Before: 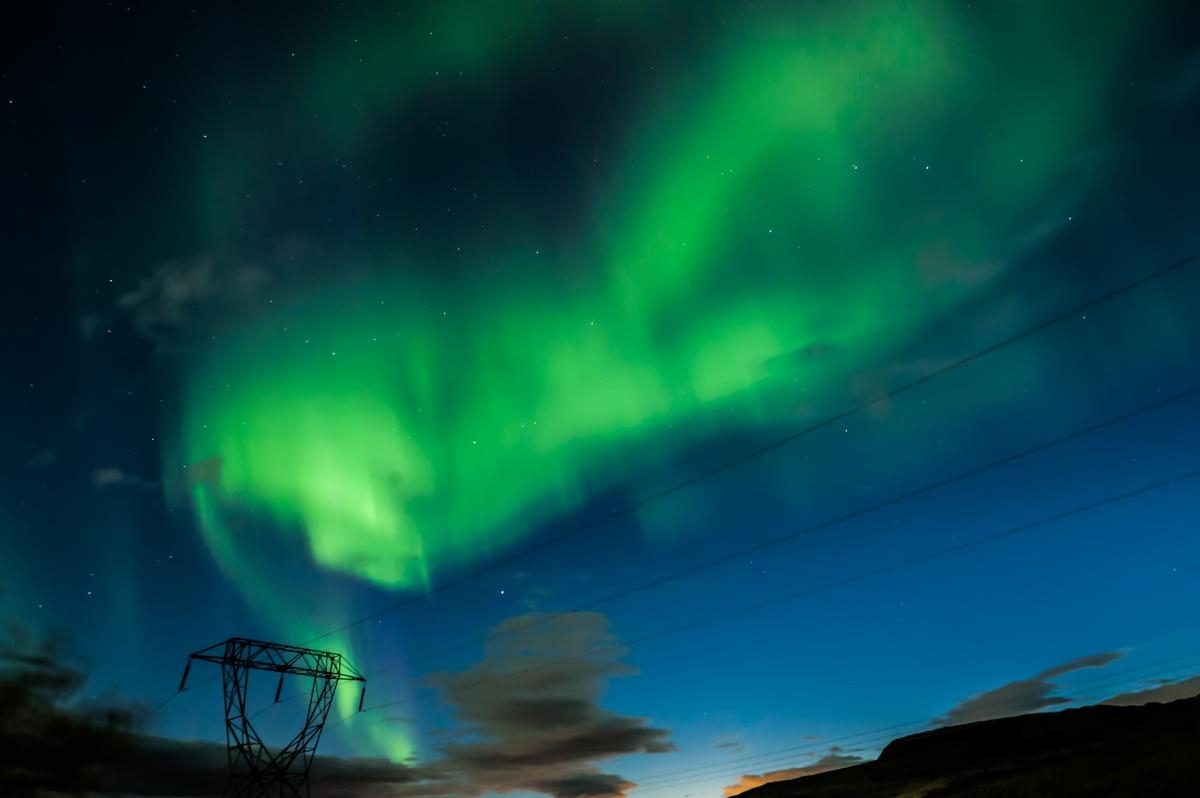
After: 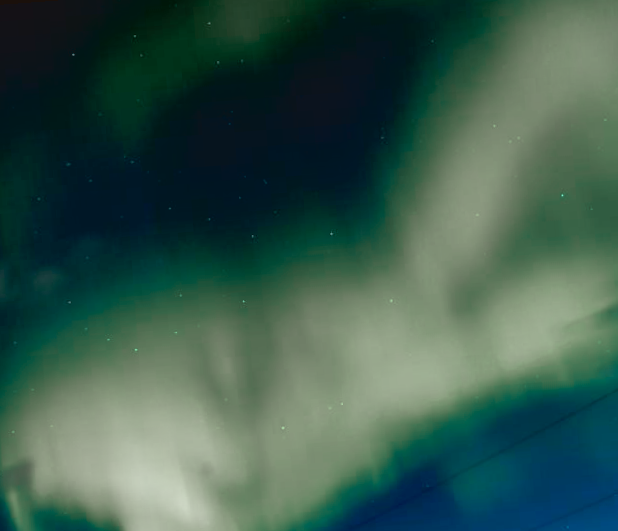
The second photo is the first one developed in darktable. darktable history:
rotate and perspective: rotation -4.25°, automatic cropping off
color zones: curves: ch1 [(0.29, 0.492) (0.373, 0.185) (0.509, 0.481)]; ch2 [(0.25, 0.462) (0.749, 0.457)], mix 40.67%
white balance: emerald 1
color correction: highlights a* -4.98, highlights b* -3.76, shadows a* 3.83, shadows b* 4.08
contrast brightness saturation: contrast -0.11
crop: left 17.835%, top 7.675%, right 32.881%, bottom 32.213%
exposure: black level correction 0.016, exposure -0.009 EV, compensate highlight preservation false
